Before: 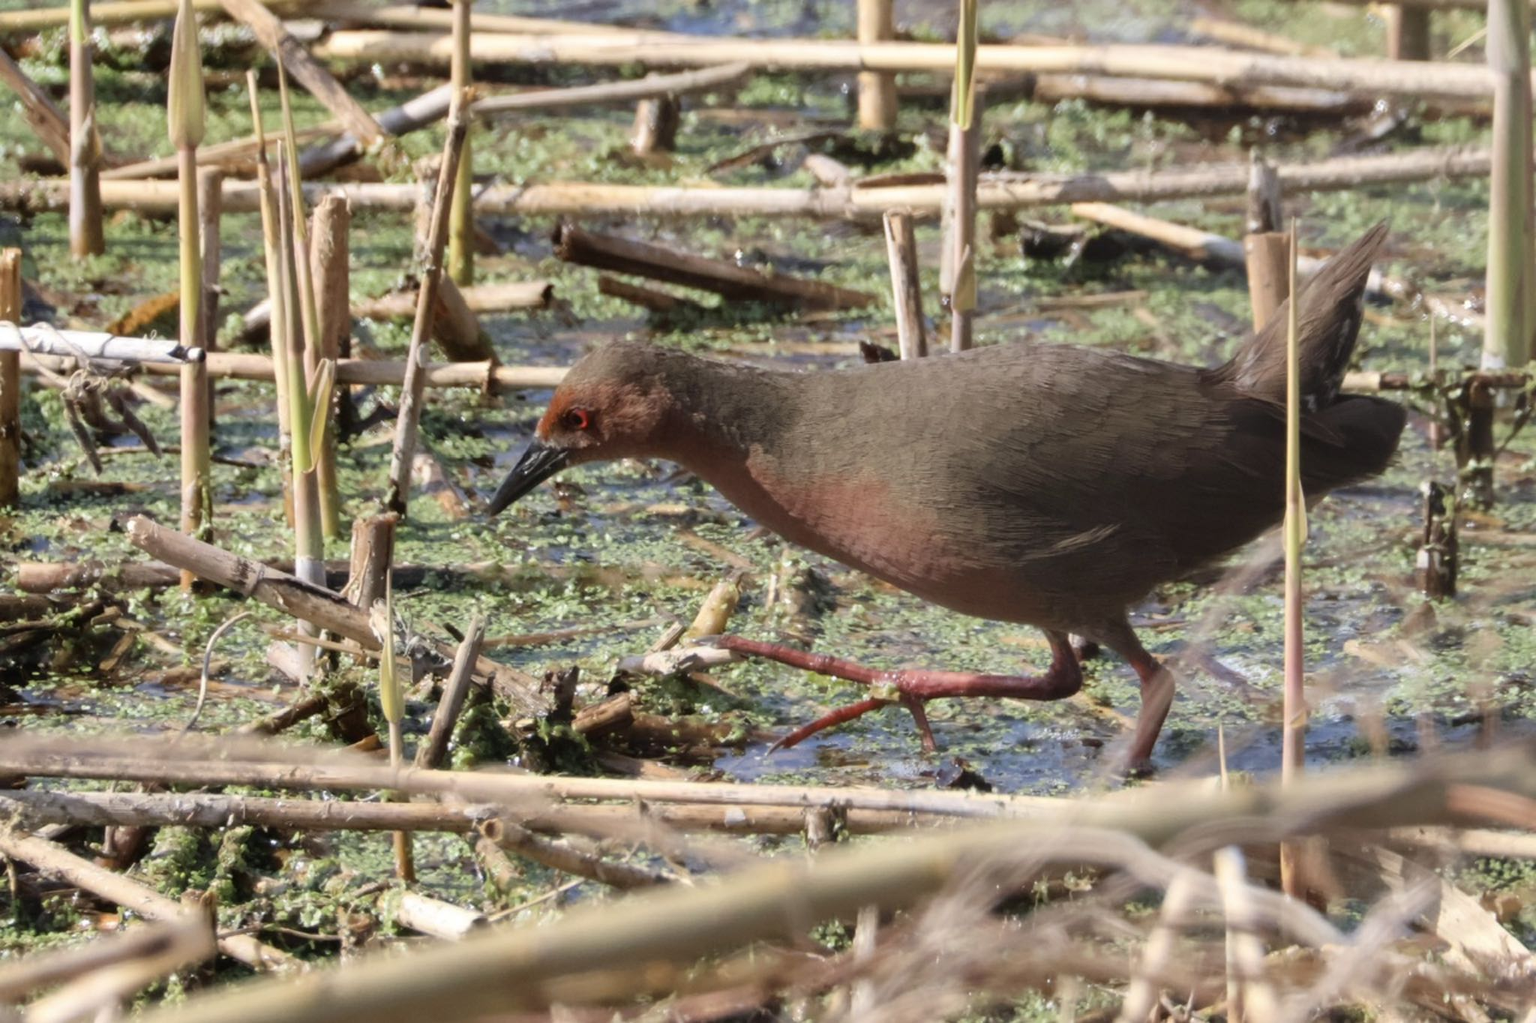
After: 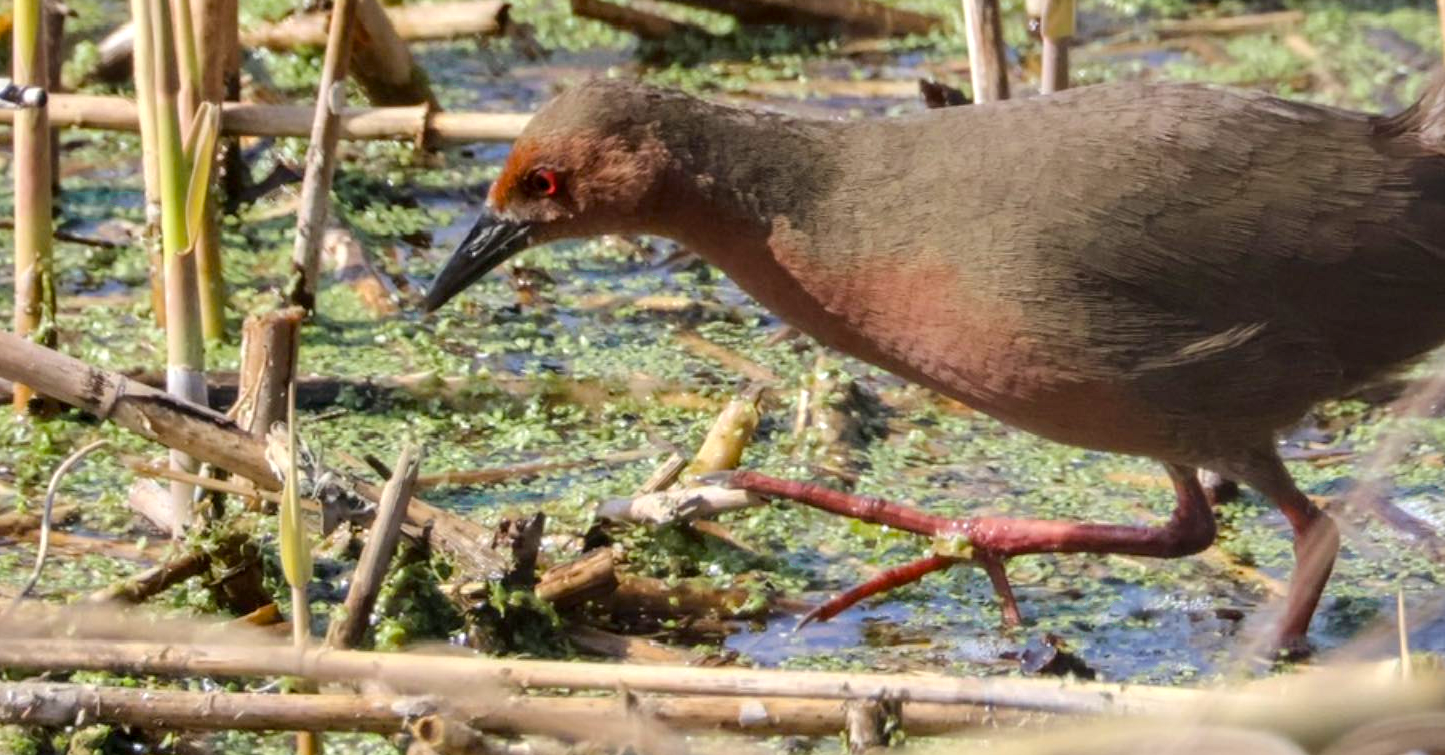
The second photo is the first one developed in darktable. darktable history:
local contrast: detail 130%
color zones: curves: ch0 [(0.25, 0.5) (0.423, 0.5) (0.443, 0.5) (0.521, 0.756) (0.568, 0.5) (0.576, 0.5) (0.75, 0.5)]; ch1 [(0.25, 0.5) (0.423, 0.5) (0.443, 0.5) (0.539, 0.873) (0.624, 0.565) (0.631, 0.5) (0.75, 0.5)]
color balance rgb: perceptual saturation grading › global saturation 25%, perceptual brilliance grading › mid-tones 10%, perceptual brilliance grading › shadows 15%, global vibrance 20%
crop: left 11.123%, top 27.61%, right 18.3%, bottom 17.034%
